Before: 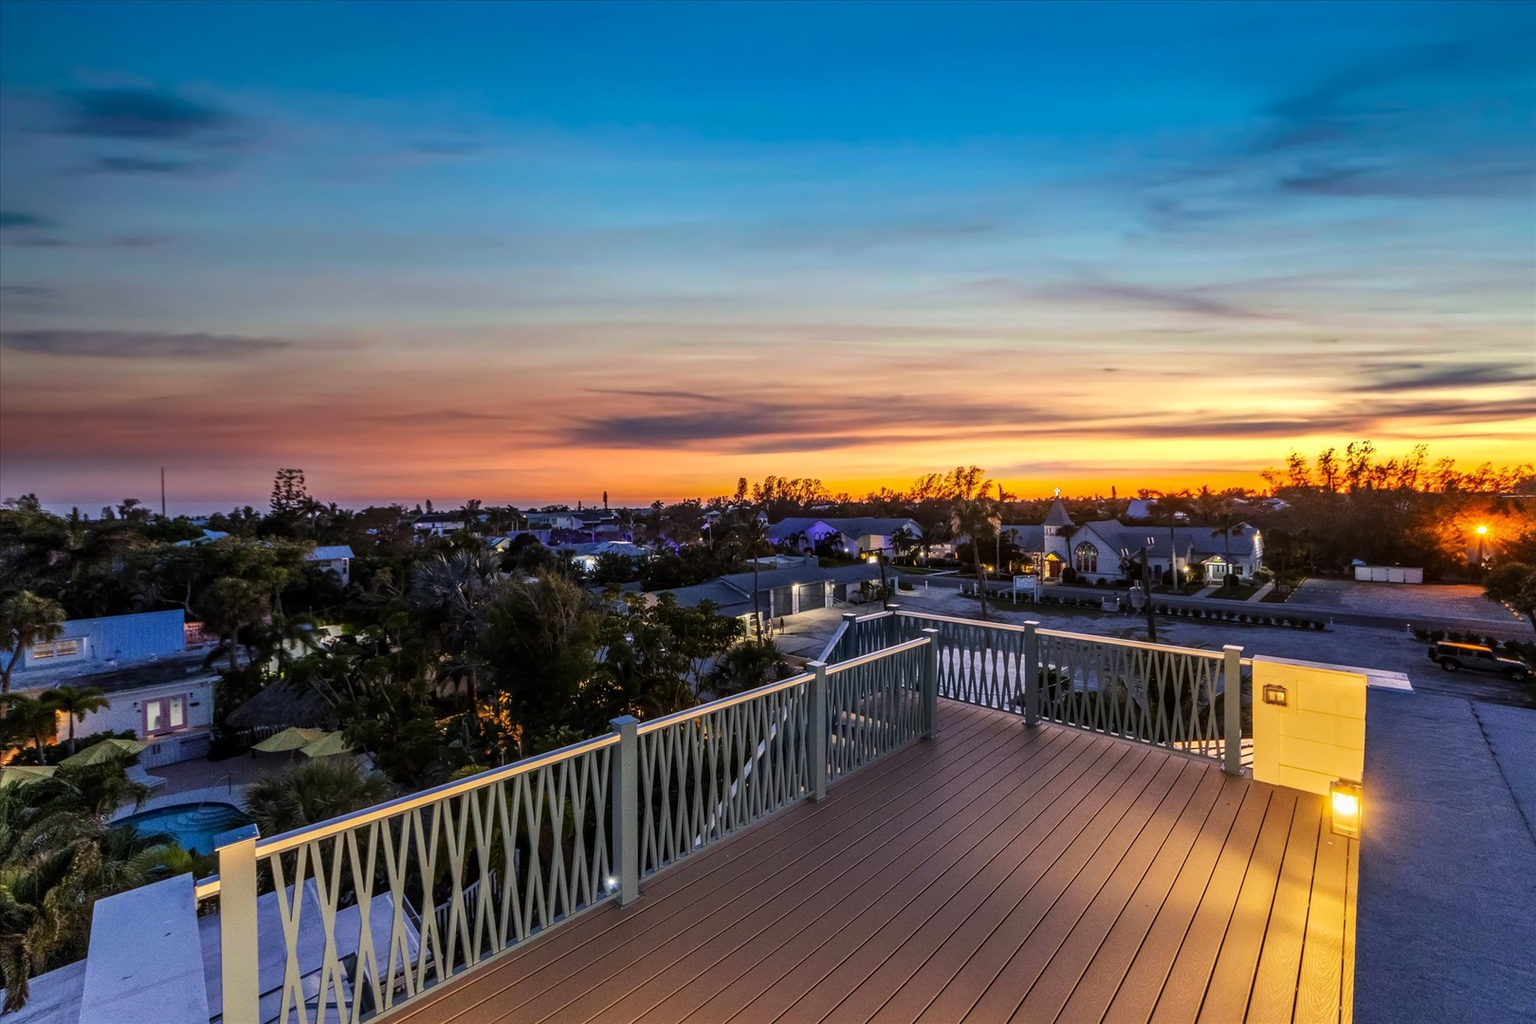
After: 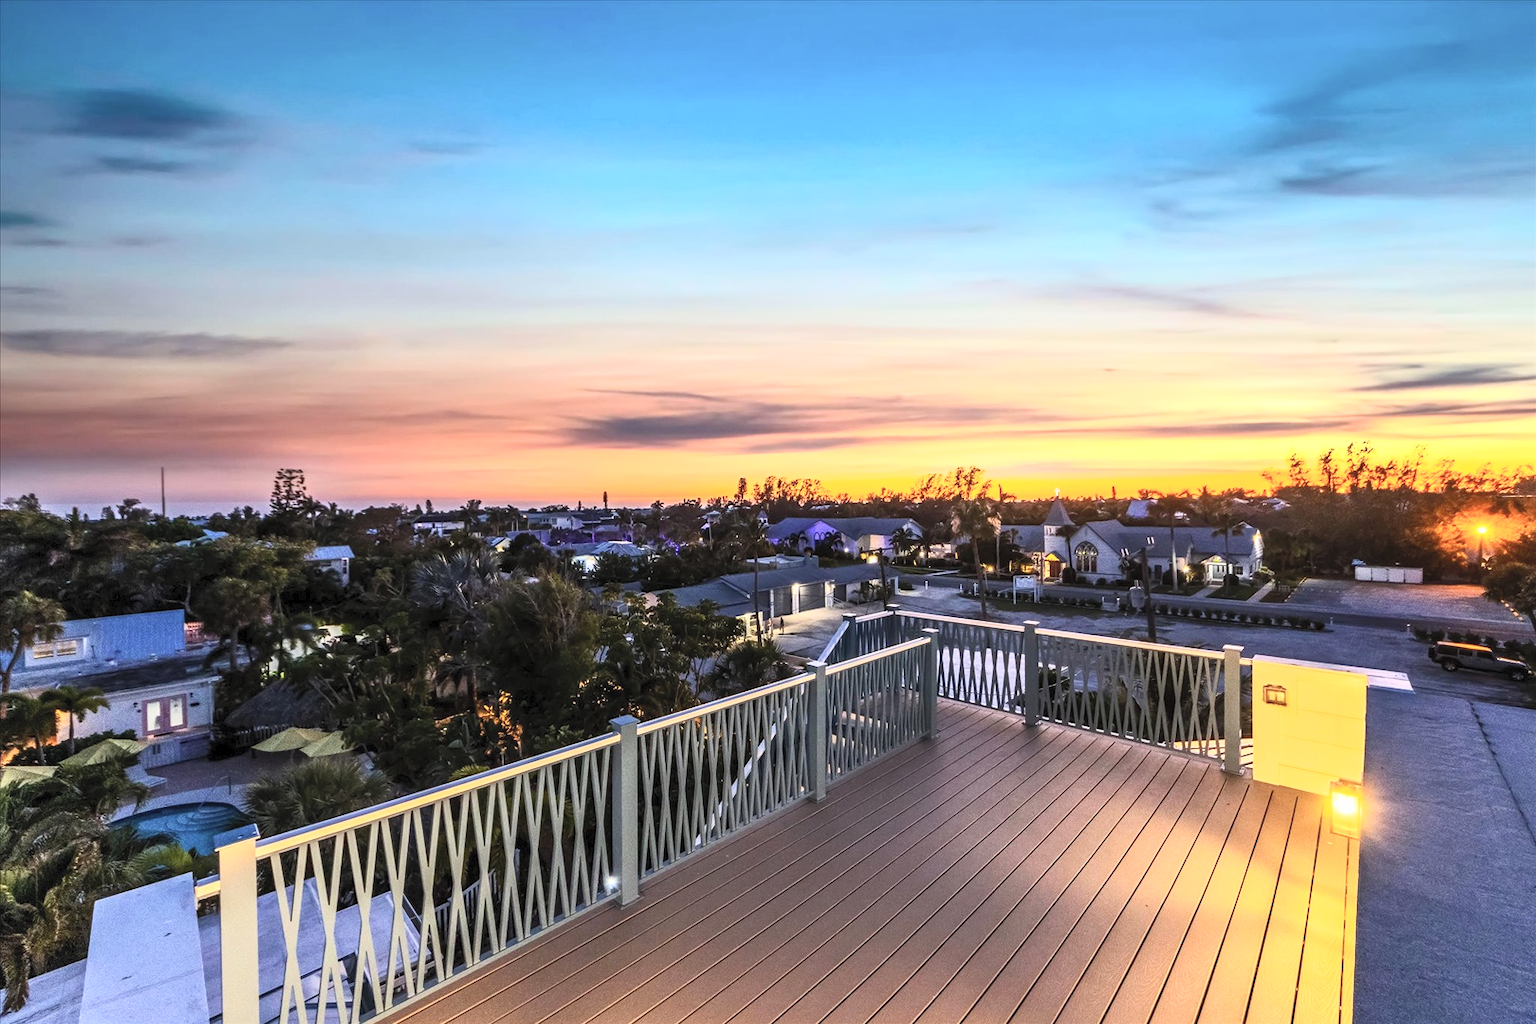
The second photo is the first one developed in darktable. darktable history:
contrast brightness saturation: contrast 0.39, brightness 0.53
